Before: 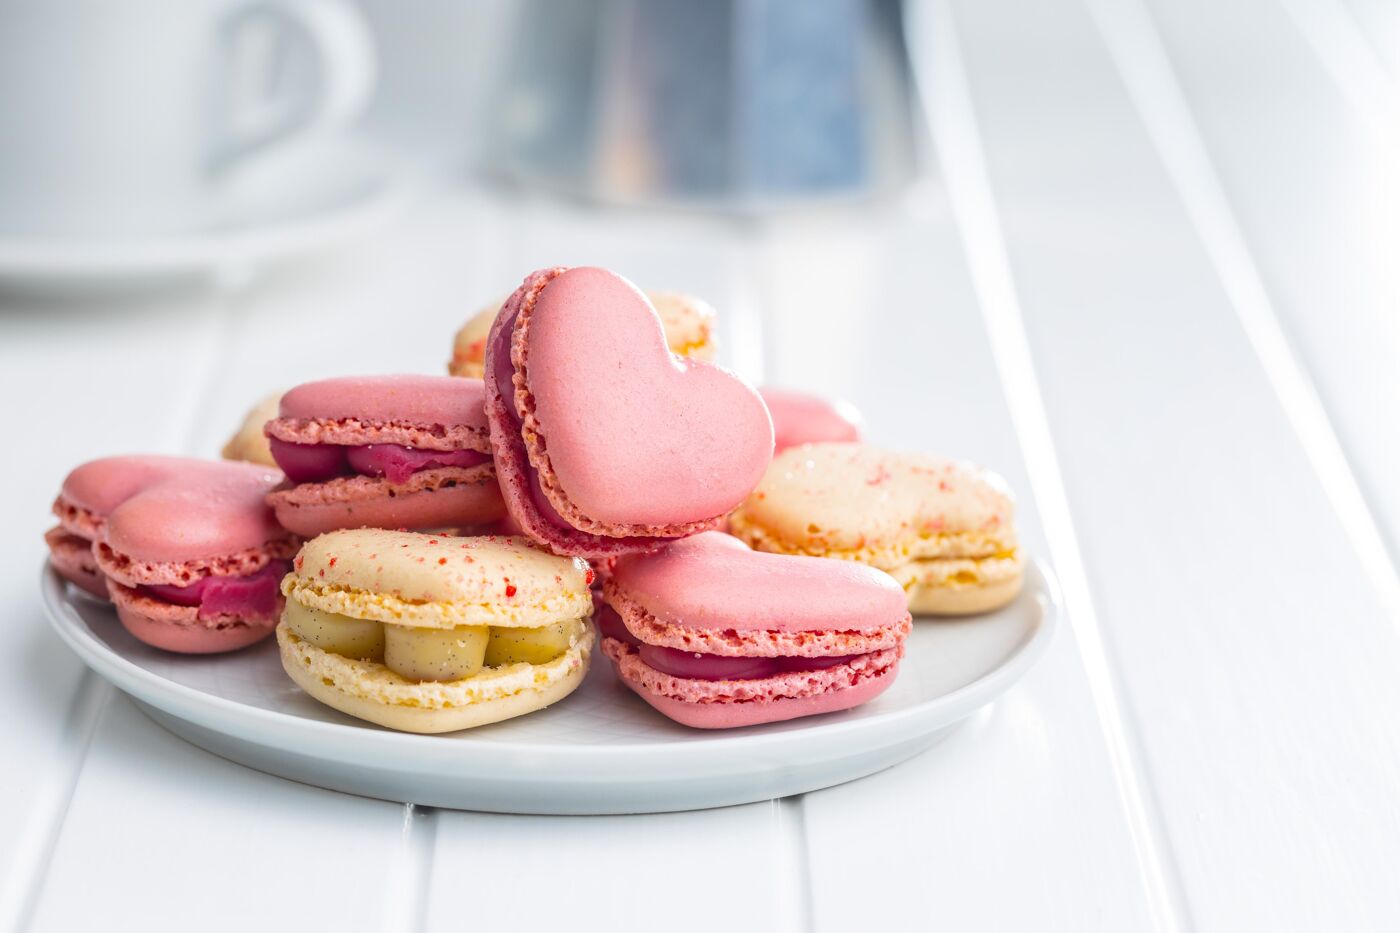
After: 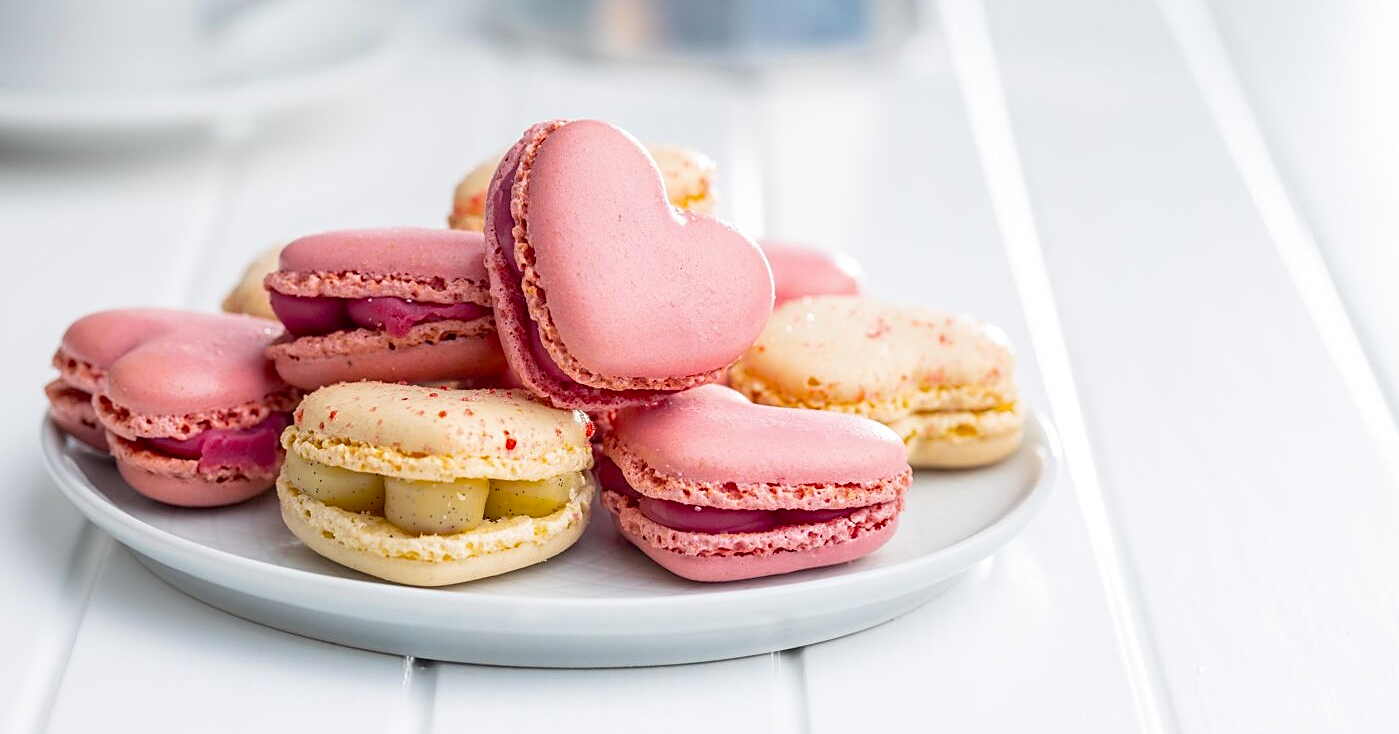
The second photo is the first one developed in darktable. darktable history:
contrast brightness saturation: contrast 0.01, saturation -0.05
exposure: black level correction 0.009, compensate highlight preservation false
crop and rotate: top 15.774%, bottom 5.506%
sharpen: on, module defaults
